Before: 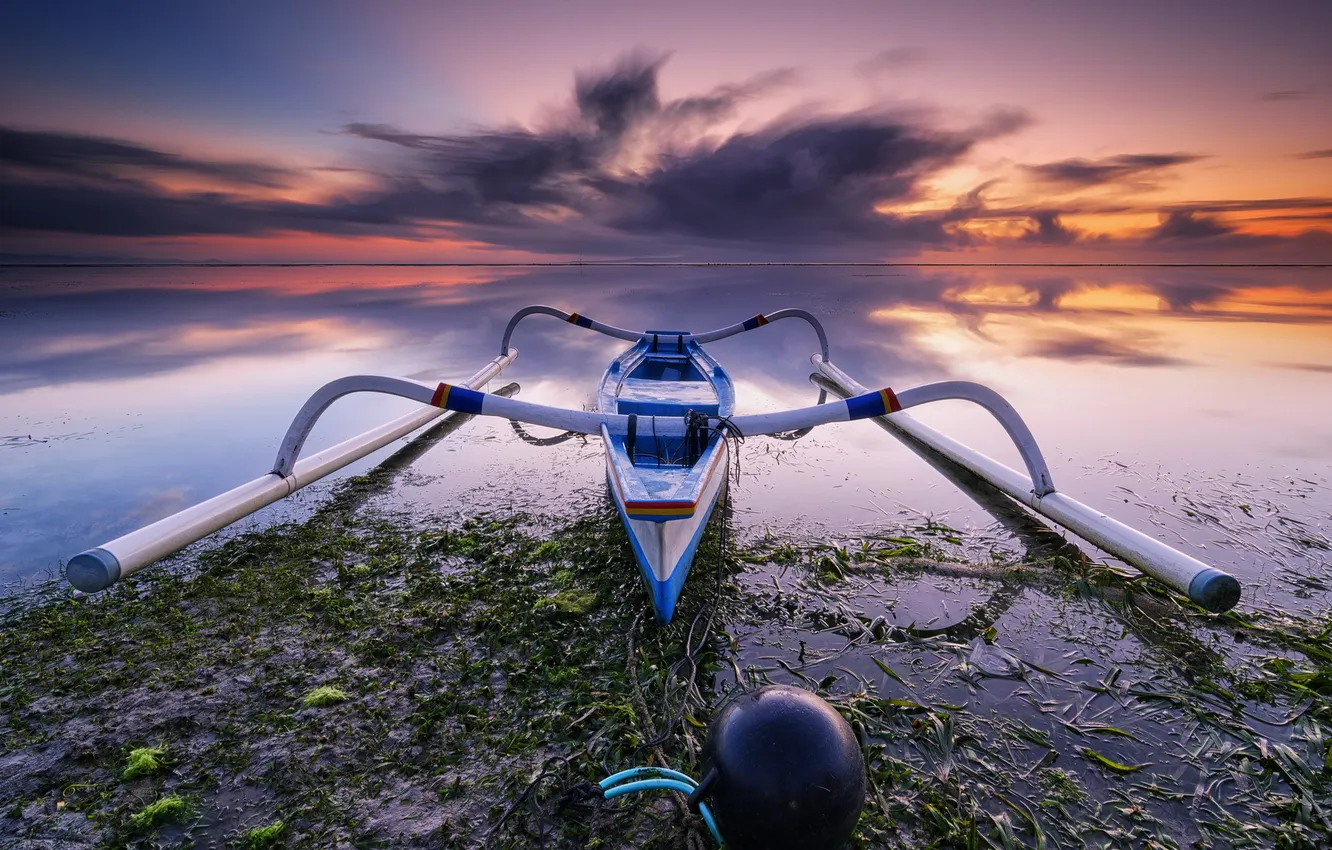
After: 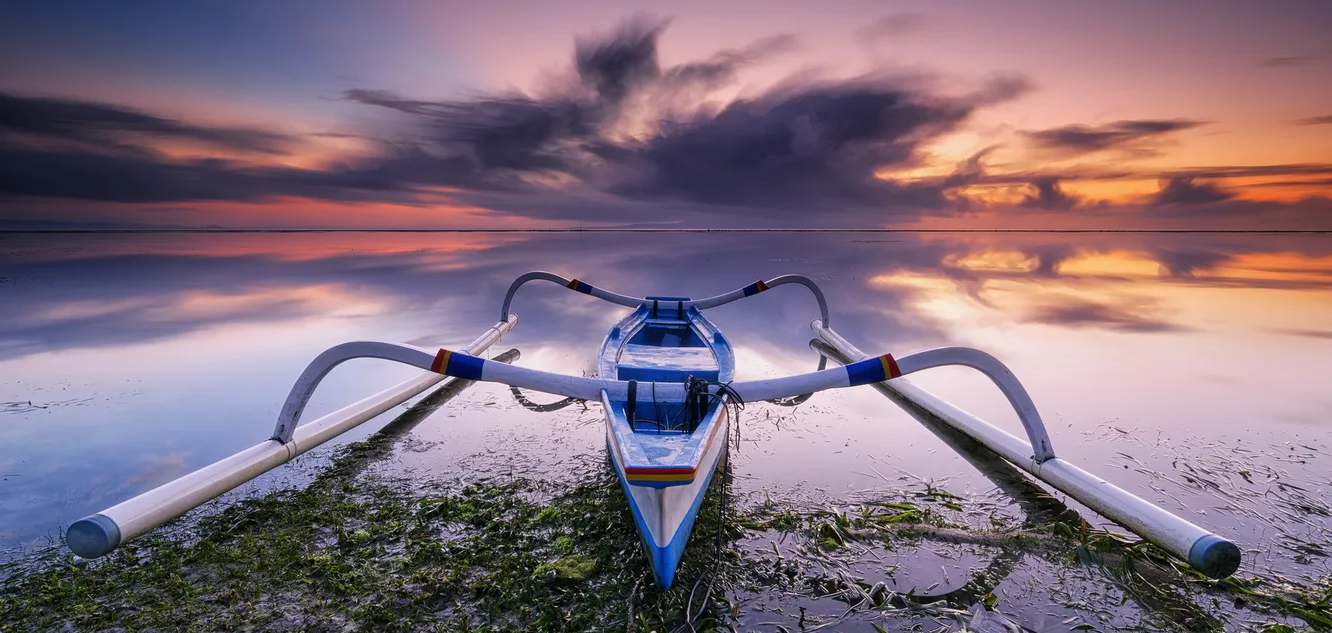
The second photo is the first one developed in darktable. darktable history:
crop: top 4.073%, bottom 21.429%
